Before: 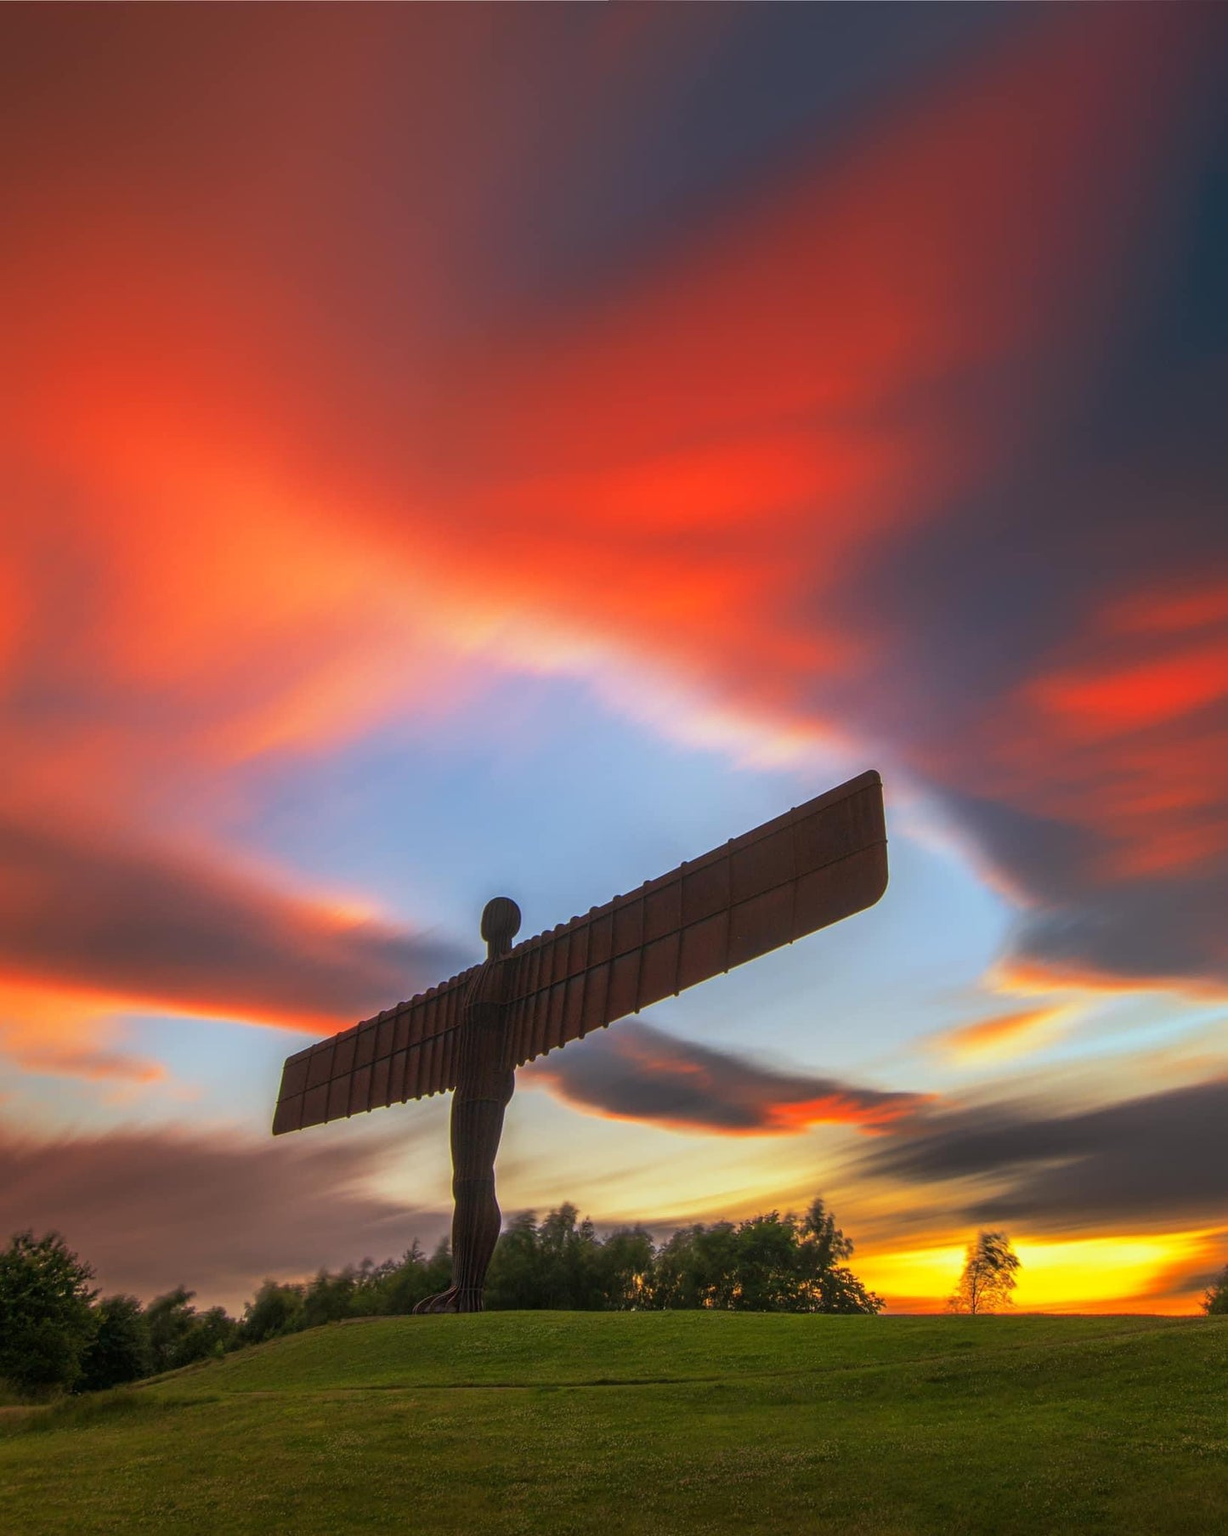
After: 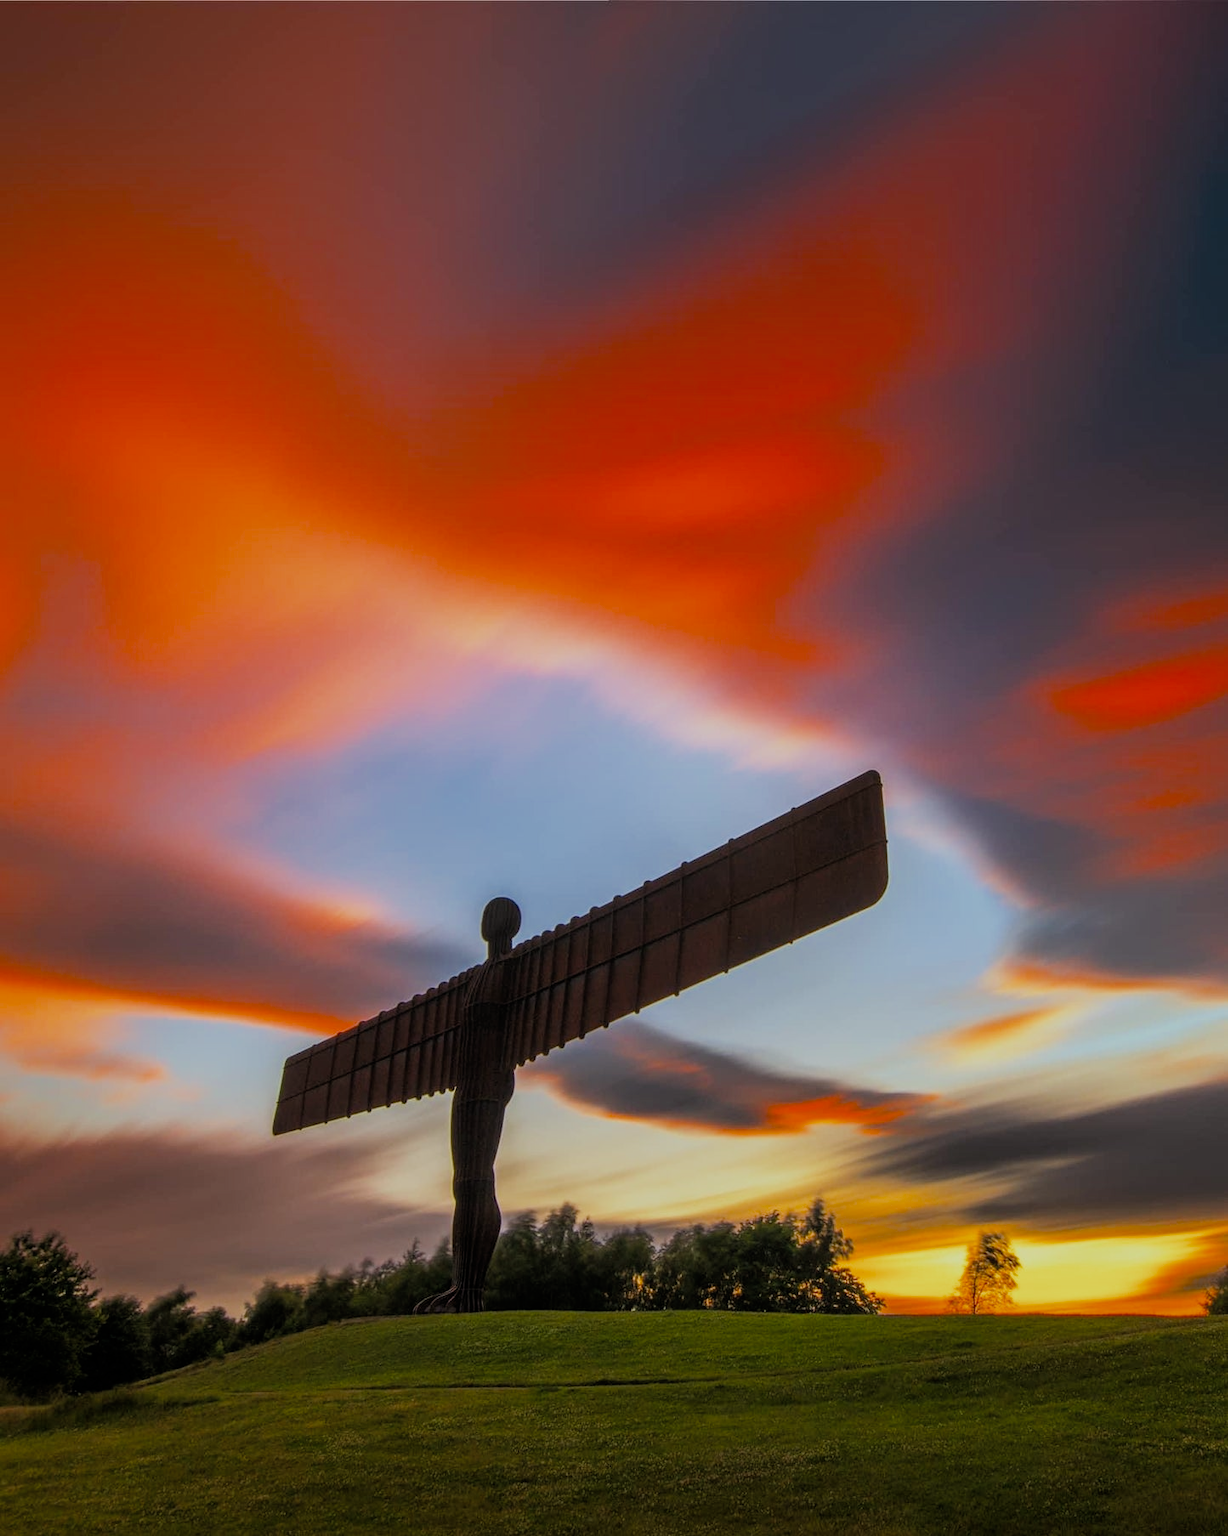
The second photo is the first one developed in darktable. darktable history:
contrast brightness saturation: contrast 0.06, brightness -0.01, saturation -0.23
filmic rgb: black relative exposure -7.75 EV, white relative exposure 4.4 EV, threshold 3 EV, hardness 3.76, latitude 38.11%, contrast 0.966, highlights saturation mix 10%, shadows ↔ highlights balance 4.59%, color science v4 (2020), enable highlight reconstruction true
